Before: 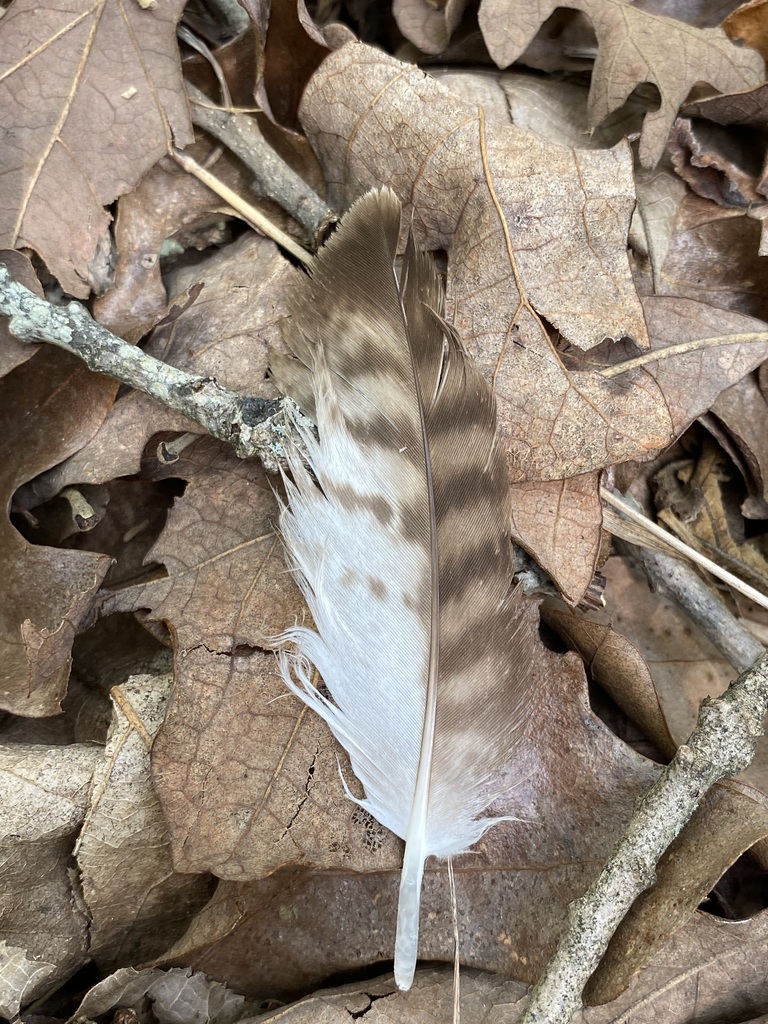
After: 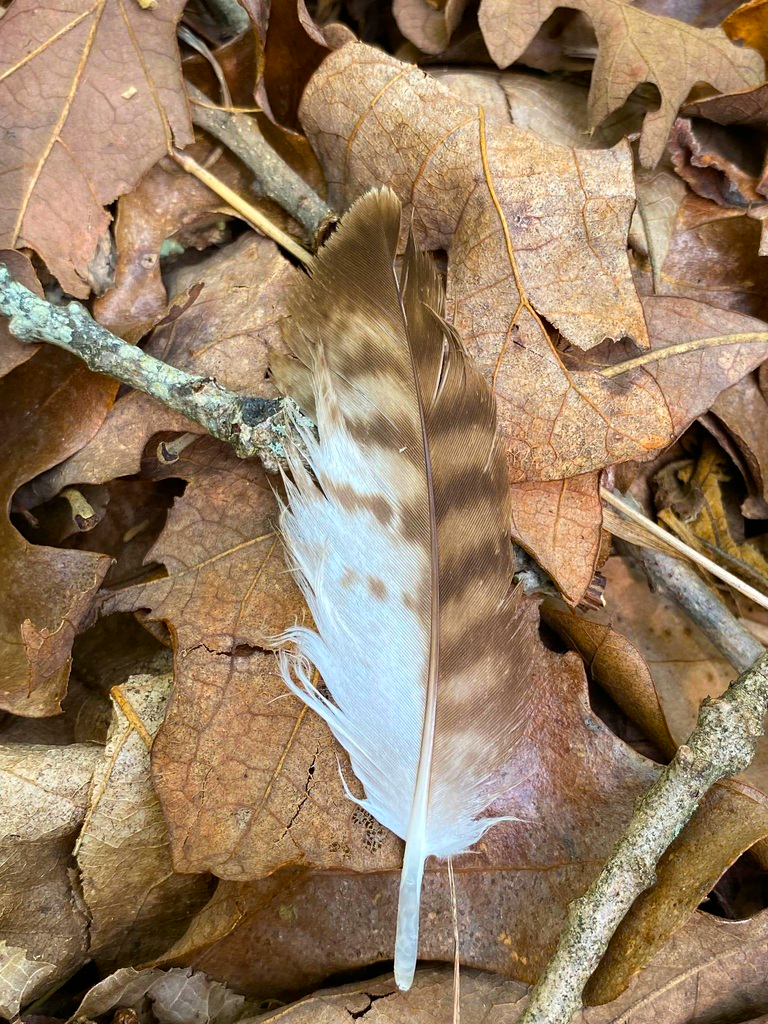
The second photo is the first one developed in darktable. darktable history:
color balance rgb: perceptual saturation grading › global saturation 14.585%, global vibrance 50.537%
color correction: highlights b* -0.057, saturation 1.06
